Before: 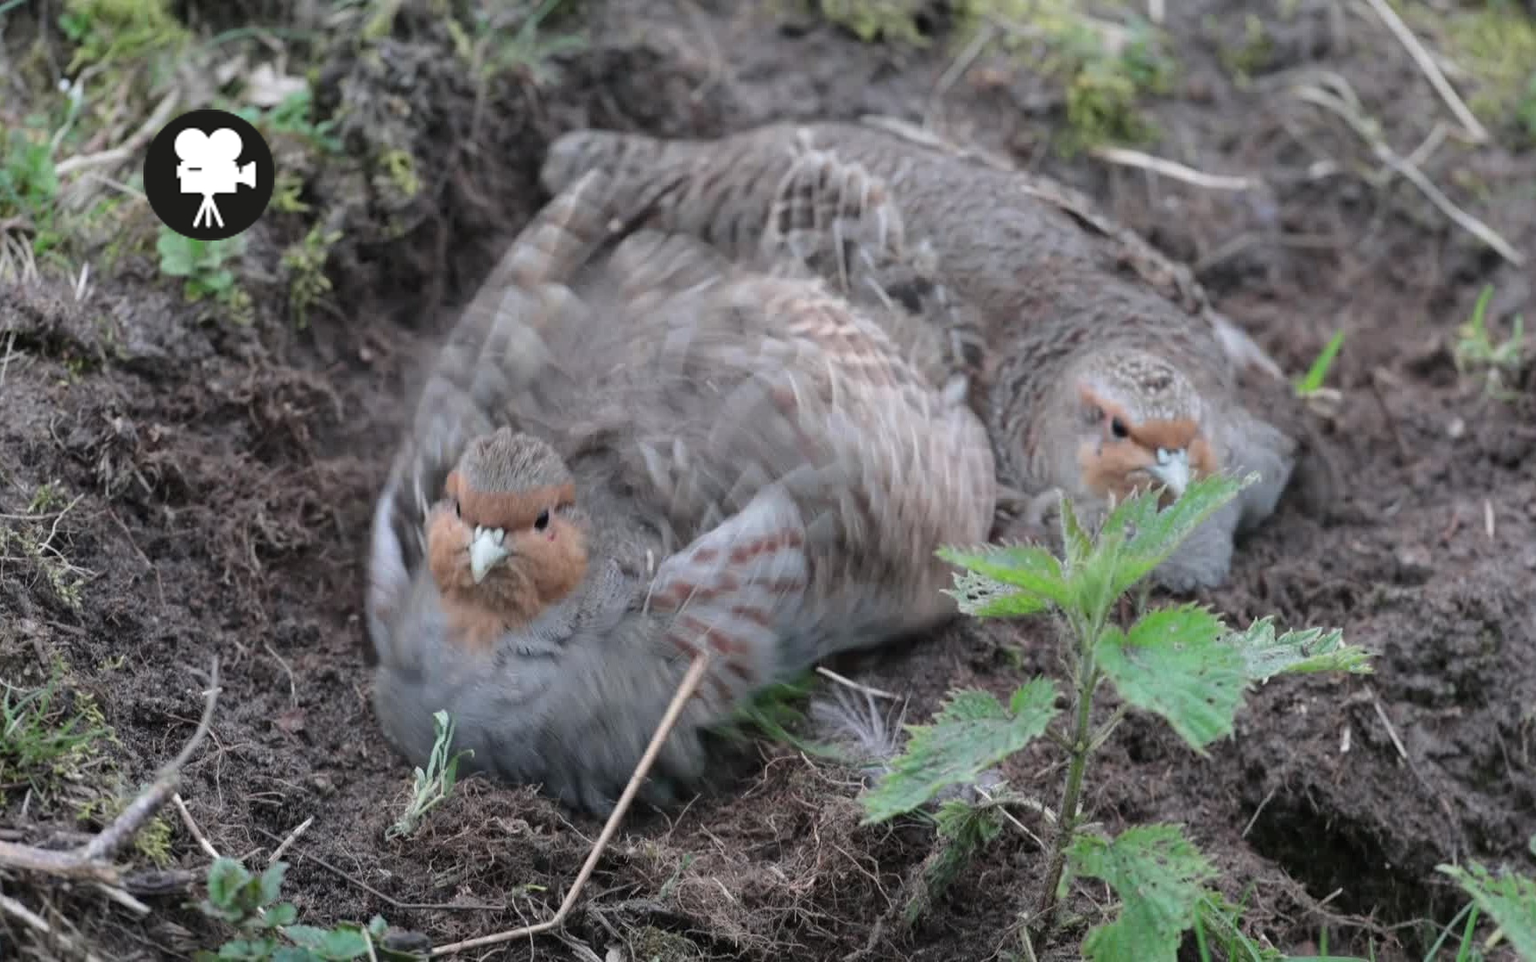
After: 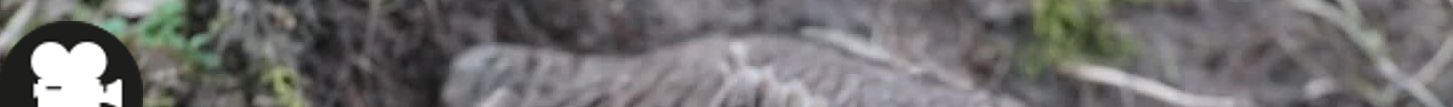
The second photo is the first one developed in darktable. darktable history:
crop and rotate: left 9.644%, top 9.491%, right 6.021%, bottom 80.509%
